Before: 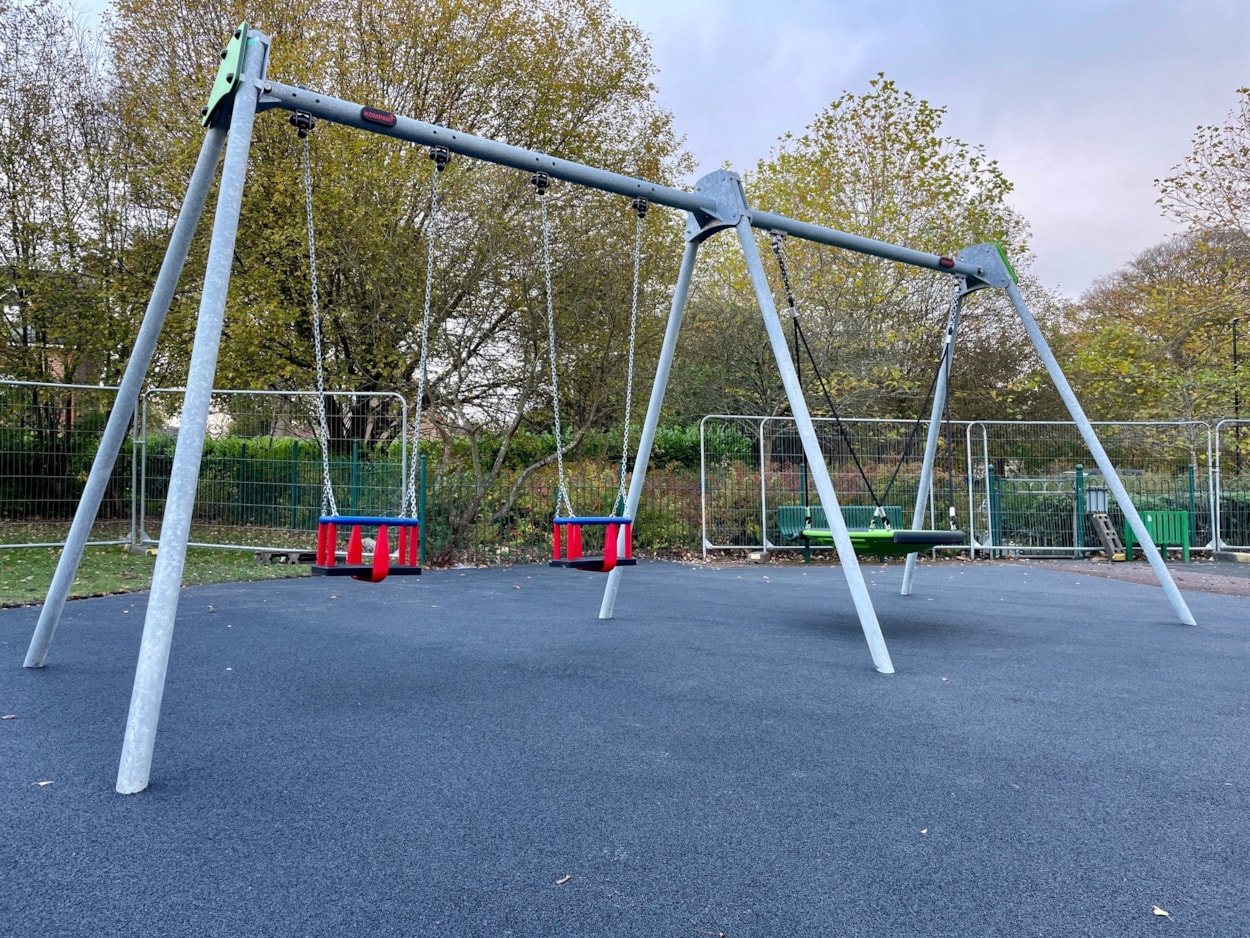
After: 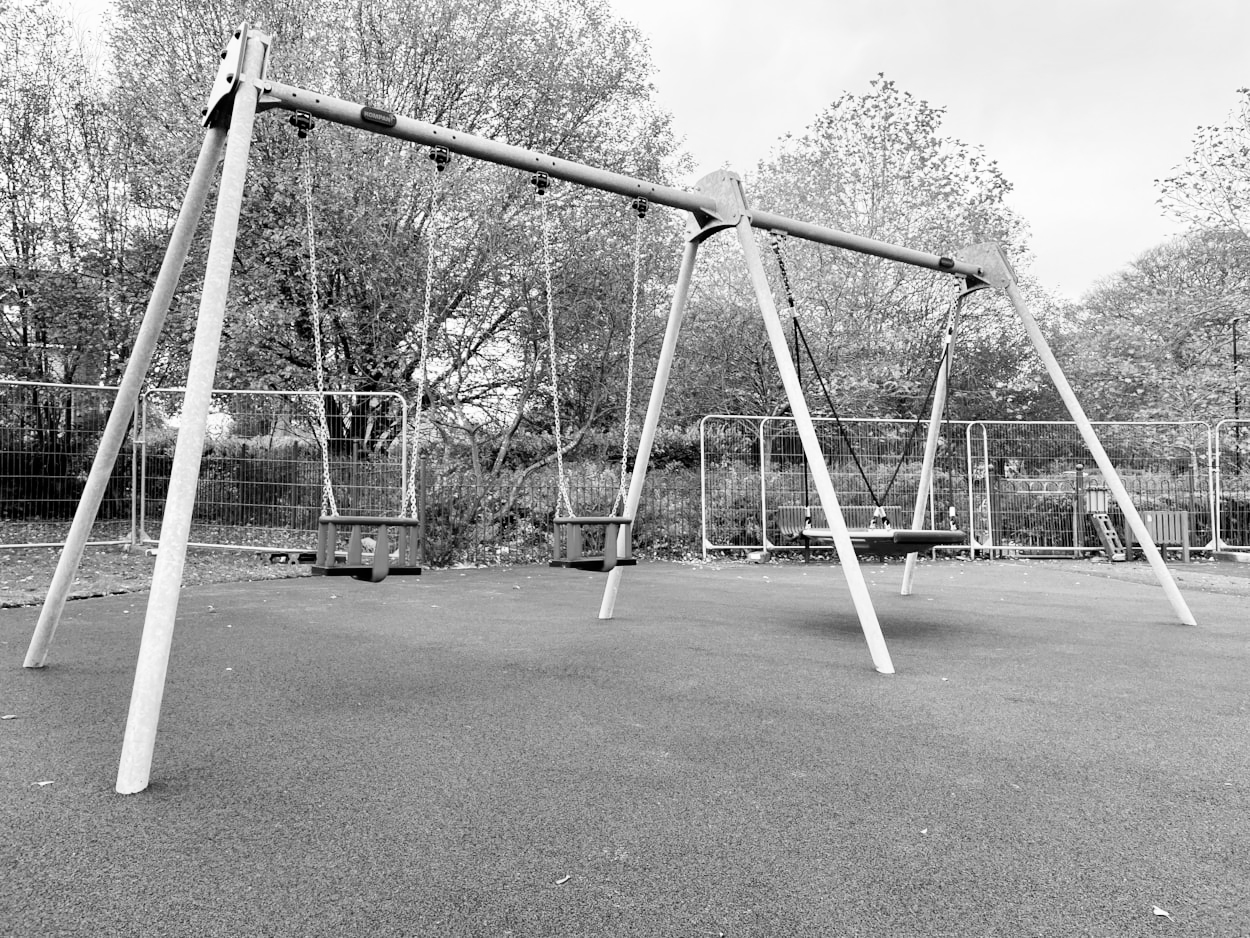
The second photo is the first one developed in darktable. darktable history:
base curve: curves: ch0 [(0, 0) (0.005, 0.002) (0.15, 0.3) (0.4, 0.7) (0.75, 0.95) (1, 1)], preserve colors none
monochrome: a -4.13, b 5.16, size 1
